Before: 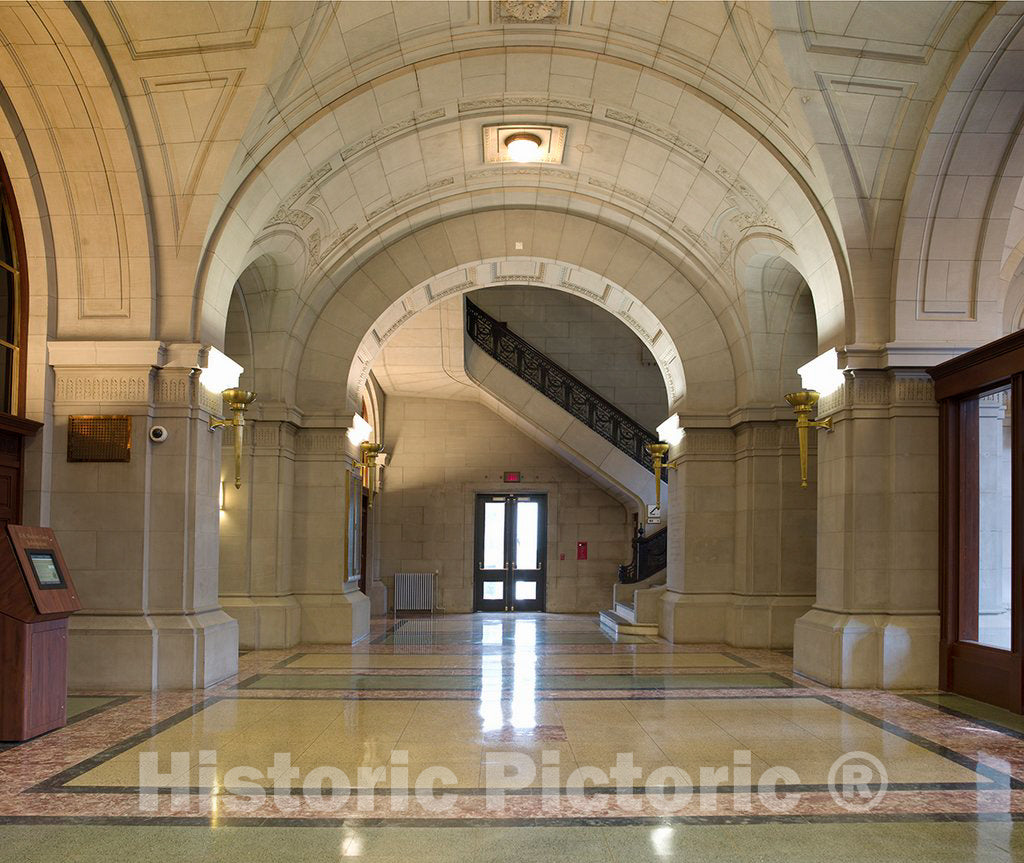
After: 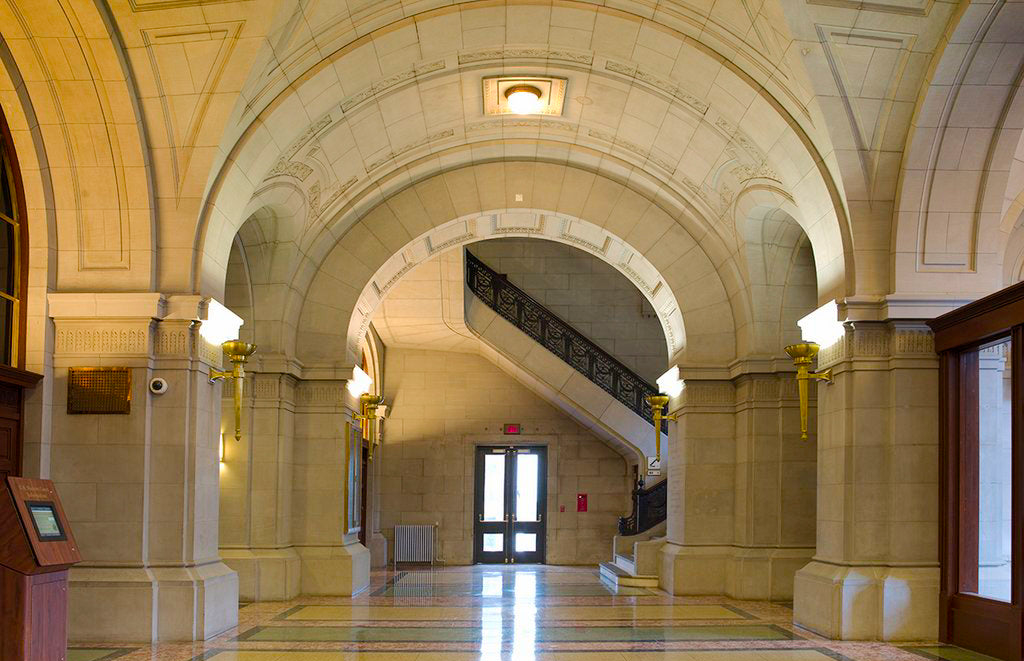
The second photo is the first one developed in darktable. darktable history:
crop: top 5.667%, bottom 17.637%
color balance rgb: perceptual saturation grading › global saturation 25%, perceptual brilliance grading › mid-tones 10%, perceptual brilliance grading › shadows 15%, global vibrance 20%
